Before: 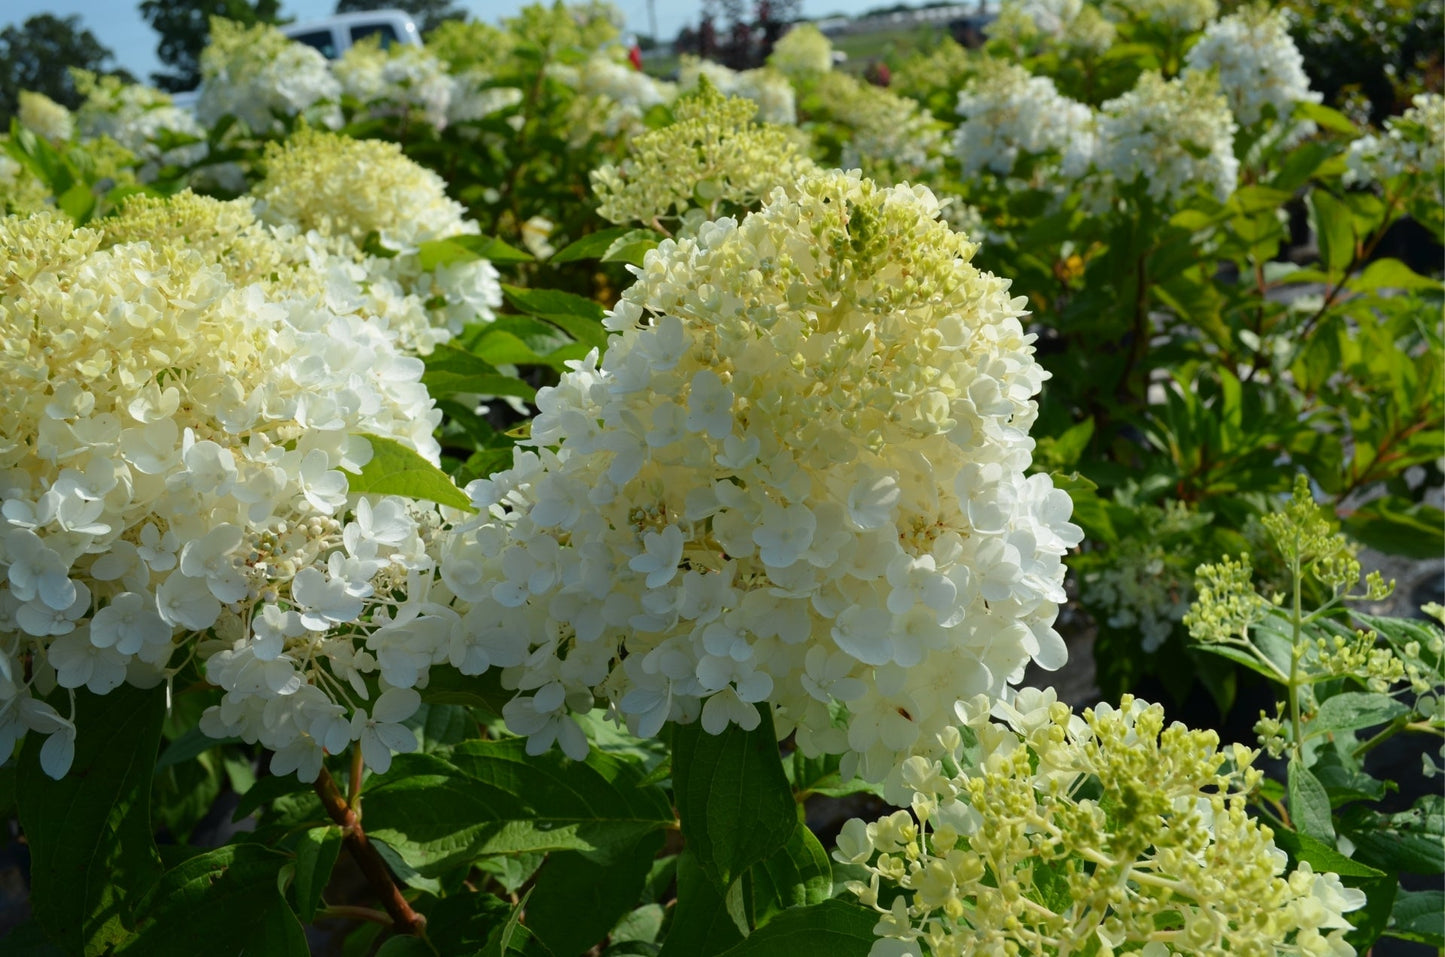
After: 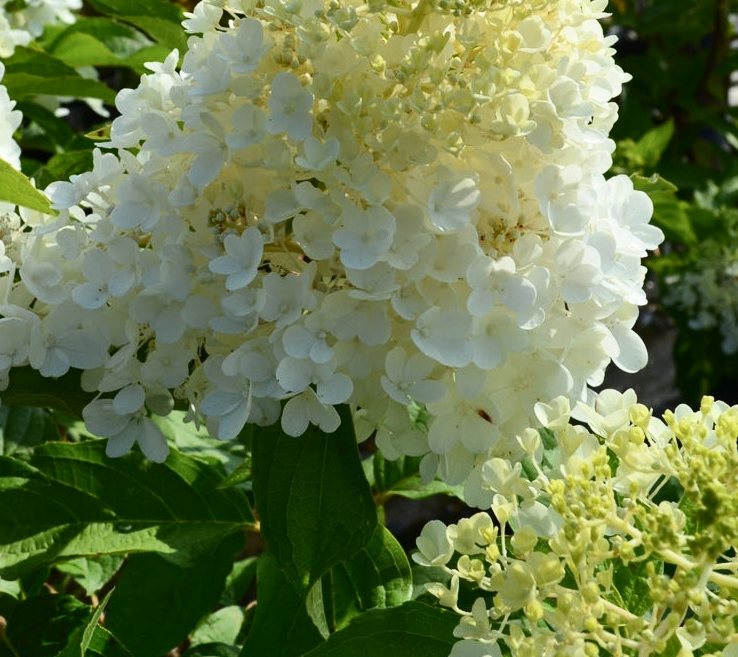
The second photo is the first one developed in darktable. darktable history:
shadows and highlights: soften with gaussian
contrast brightness saturation: contrast 0.239, brightness 0.086
crop and rotate: left 29.092%, top 31.28%, right 19.824%
